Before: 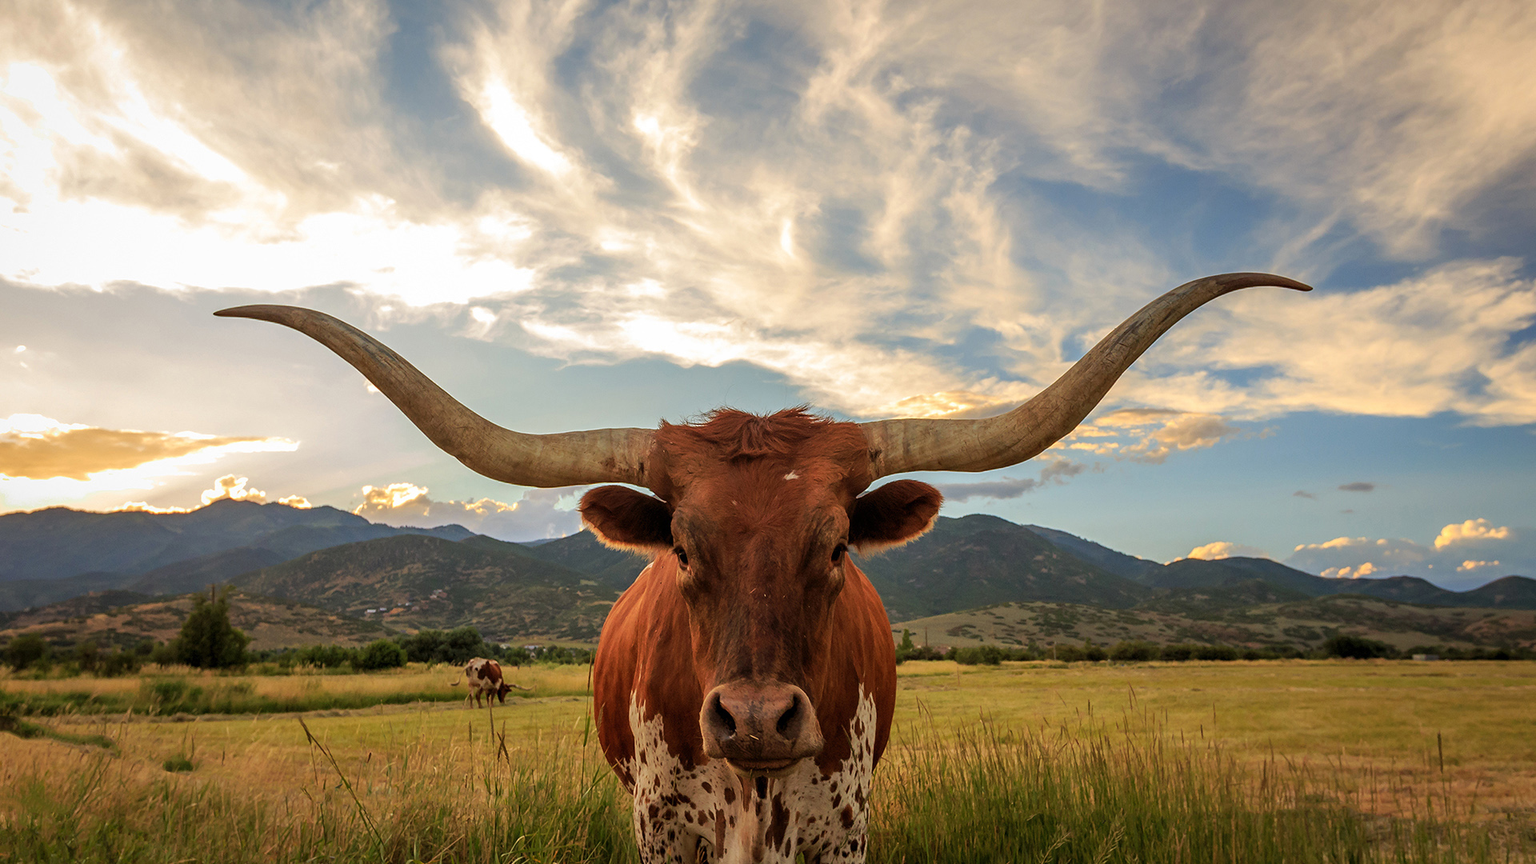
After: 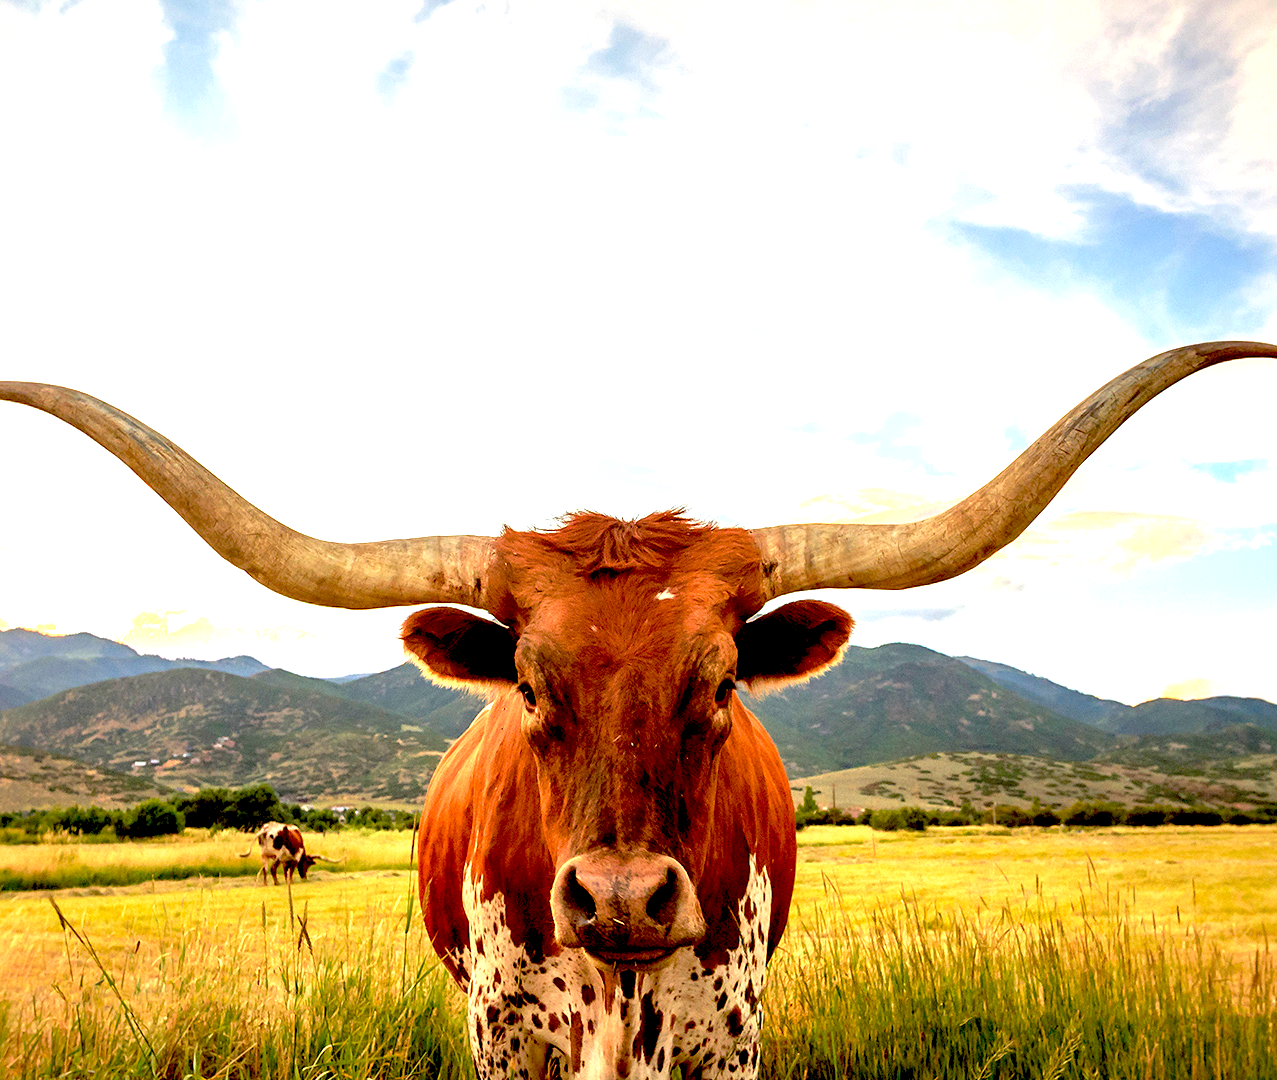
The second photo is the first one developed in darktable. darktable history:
shadows and highlights: shadows 25, highlights -25
crop: left 16.899%, right 16.556%
exposure: black level correction 0.016, exposure 1.774 EV, compensate highlight preservation false
